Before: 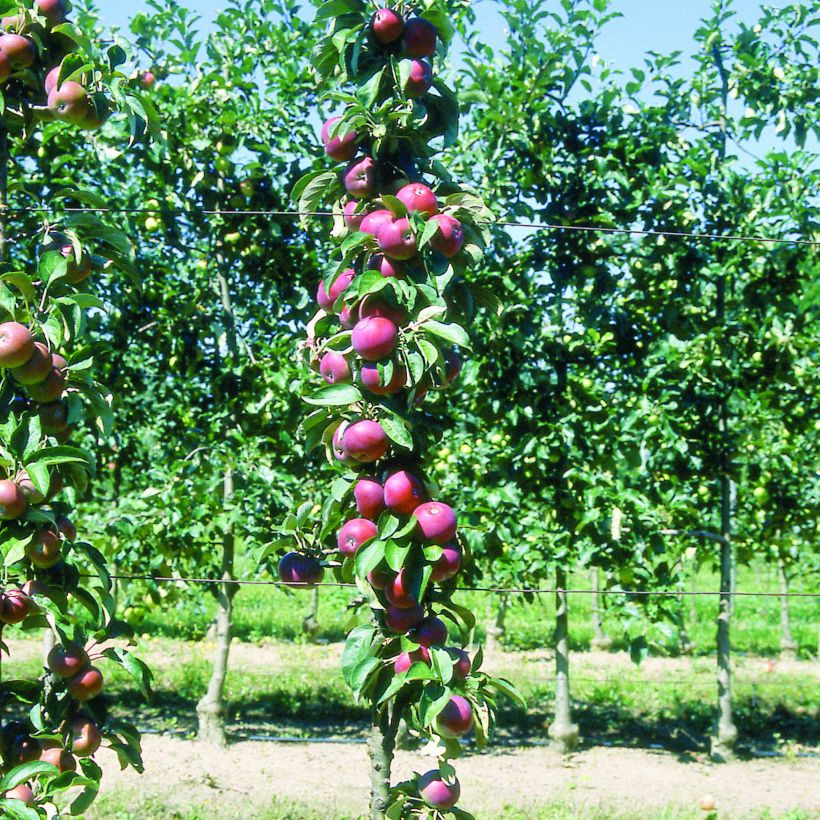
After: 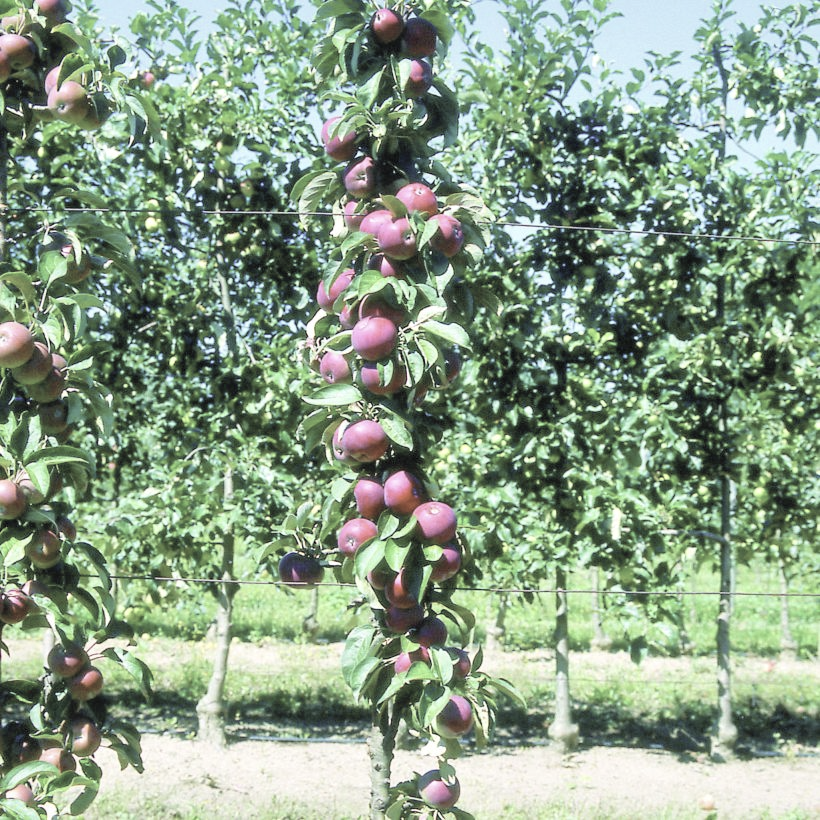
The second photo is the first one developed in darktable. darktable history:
local contrast: mode bilateral grid, contrast 19, coarseness 50, detail 120%, midtone range 0.2
contrast brightness saturation: brightness 0.18, saturation -0.489
